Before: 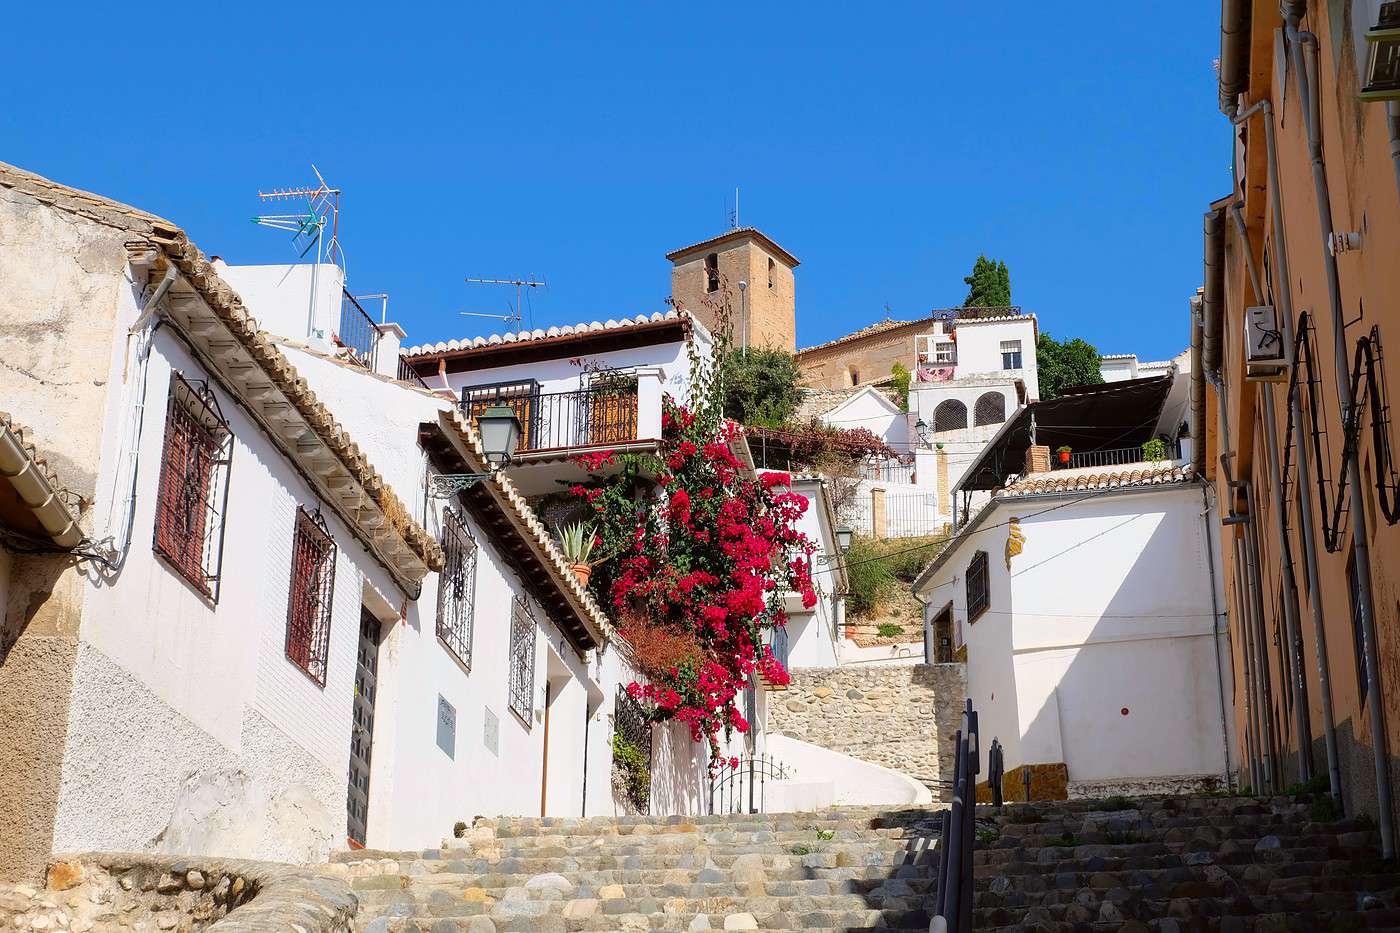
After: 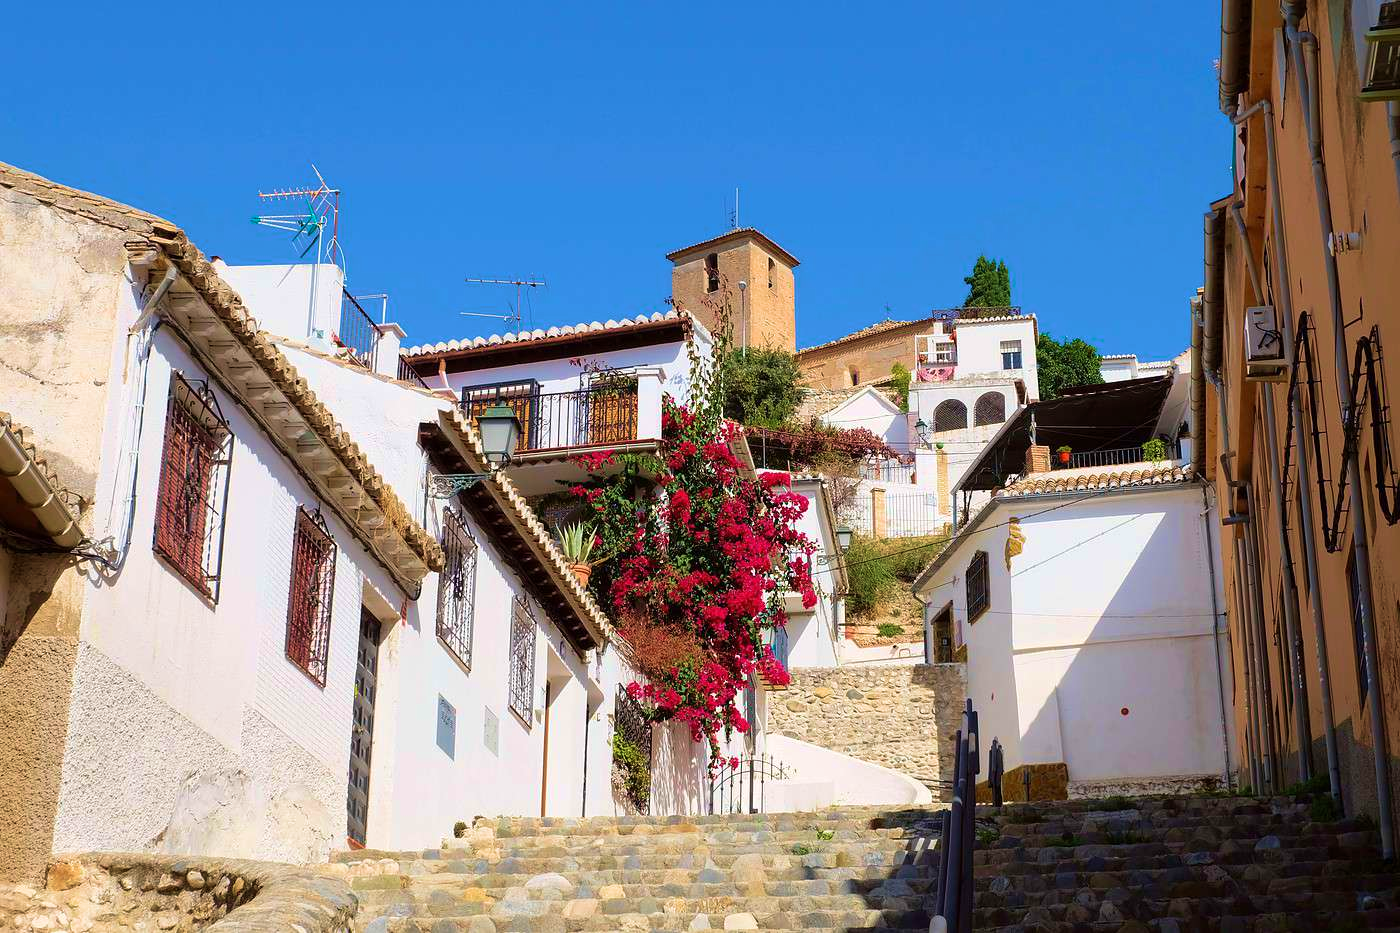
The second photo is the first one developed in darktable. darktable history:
velvia: strength 56.62%
